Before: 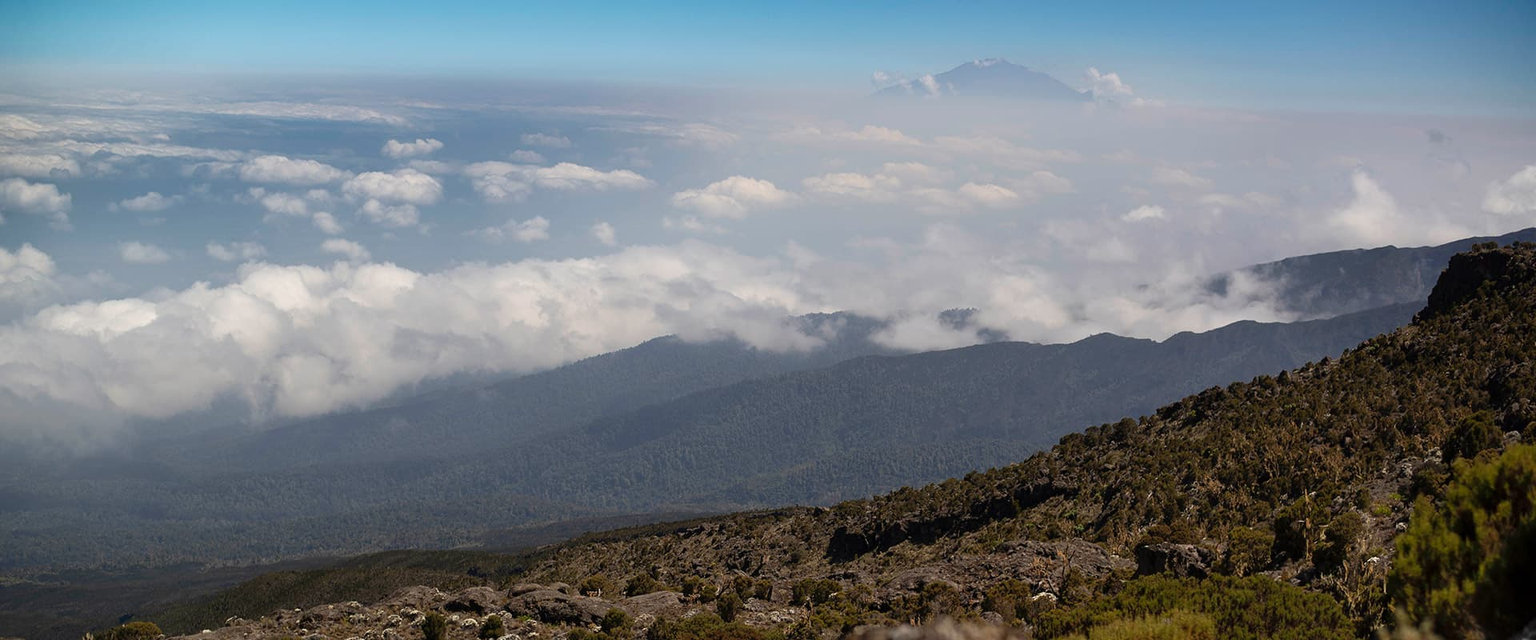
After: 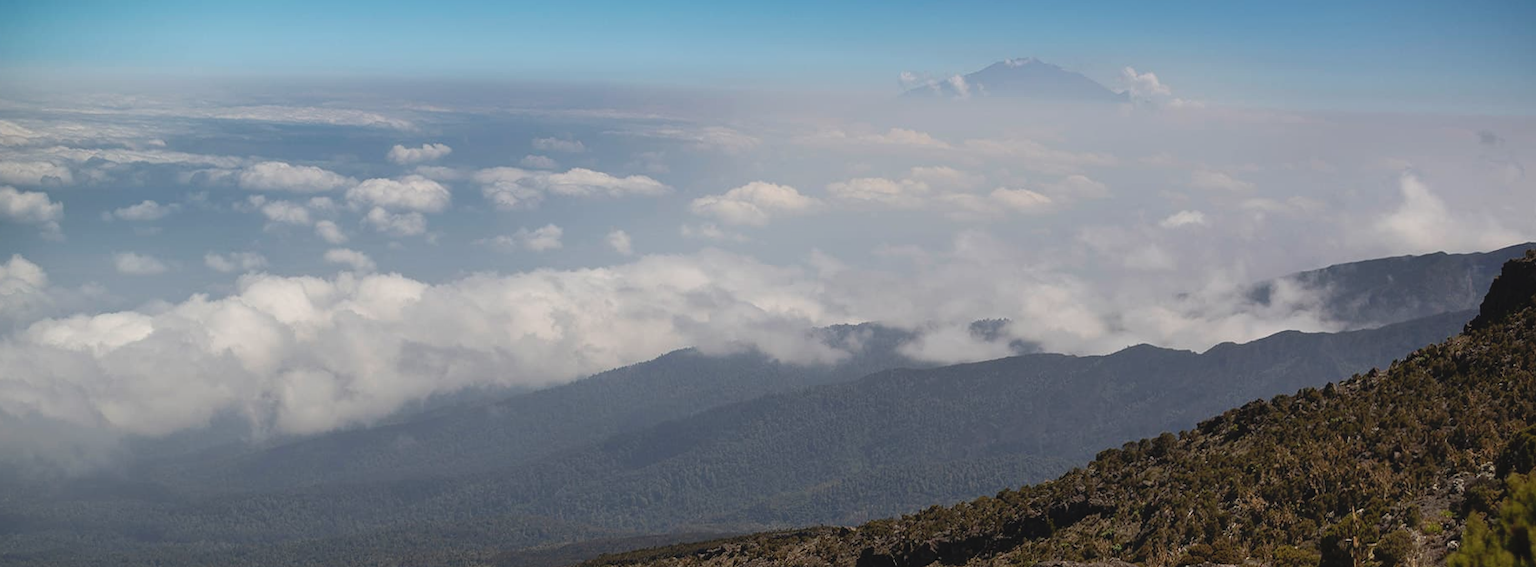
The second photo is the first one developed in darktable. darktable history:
contrast brightness saturation: contrast -0.1, saturation -0.1
crop and rotate: angle 0.2°, left 0.275%, right 3.127%, bottom 14.18%
